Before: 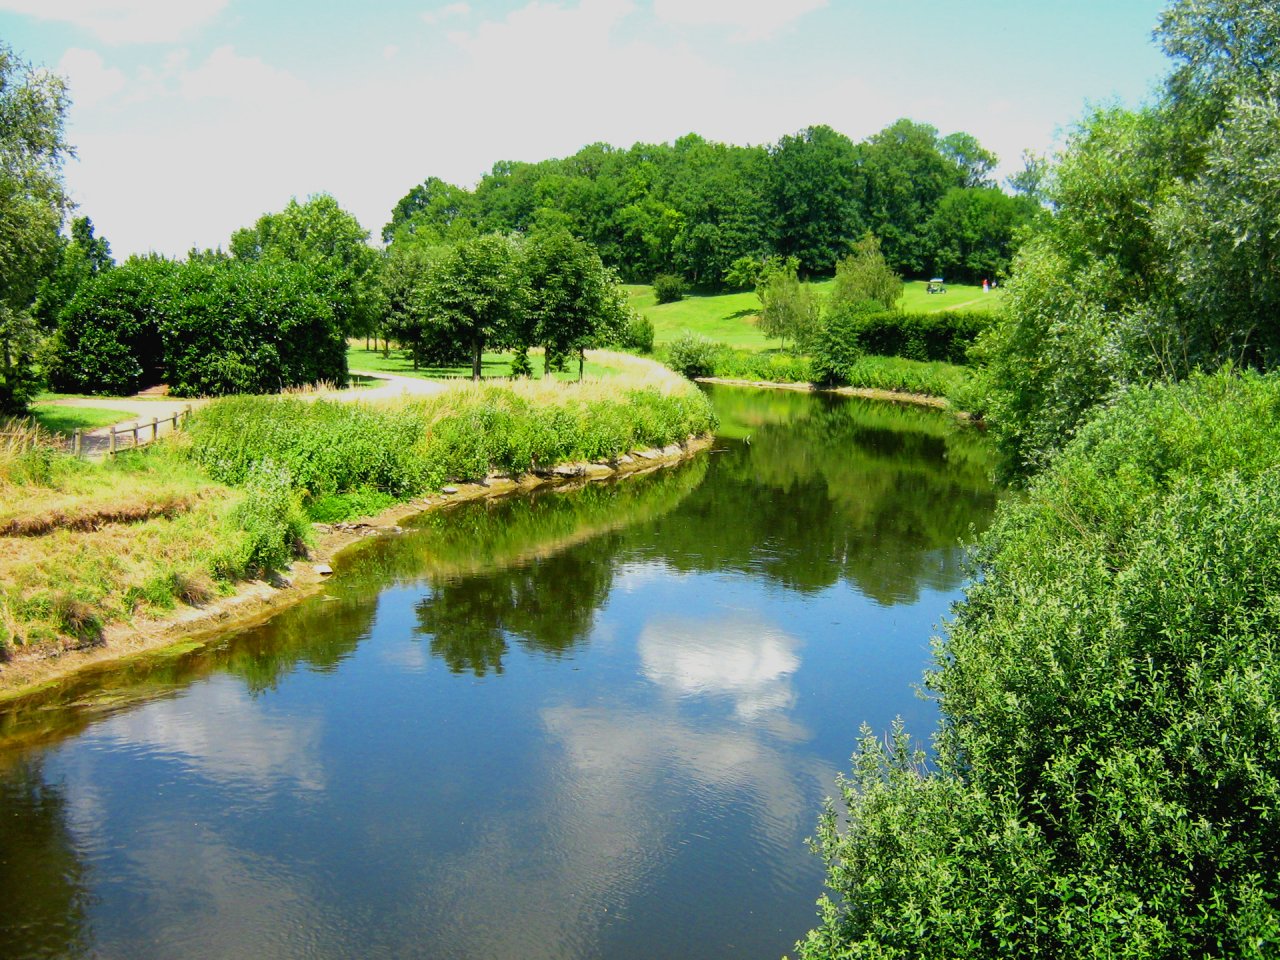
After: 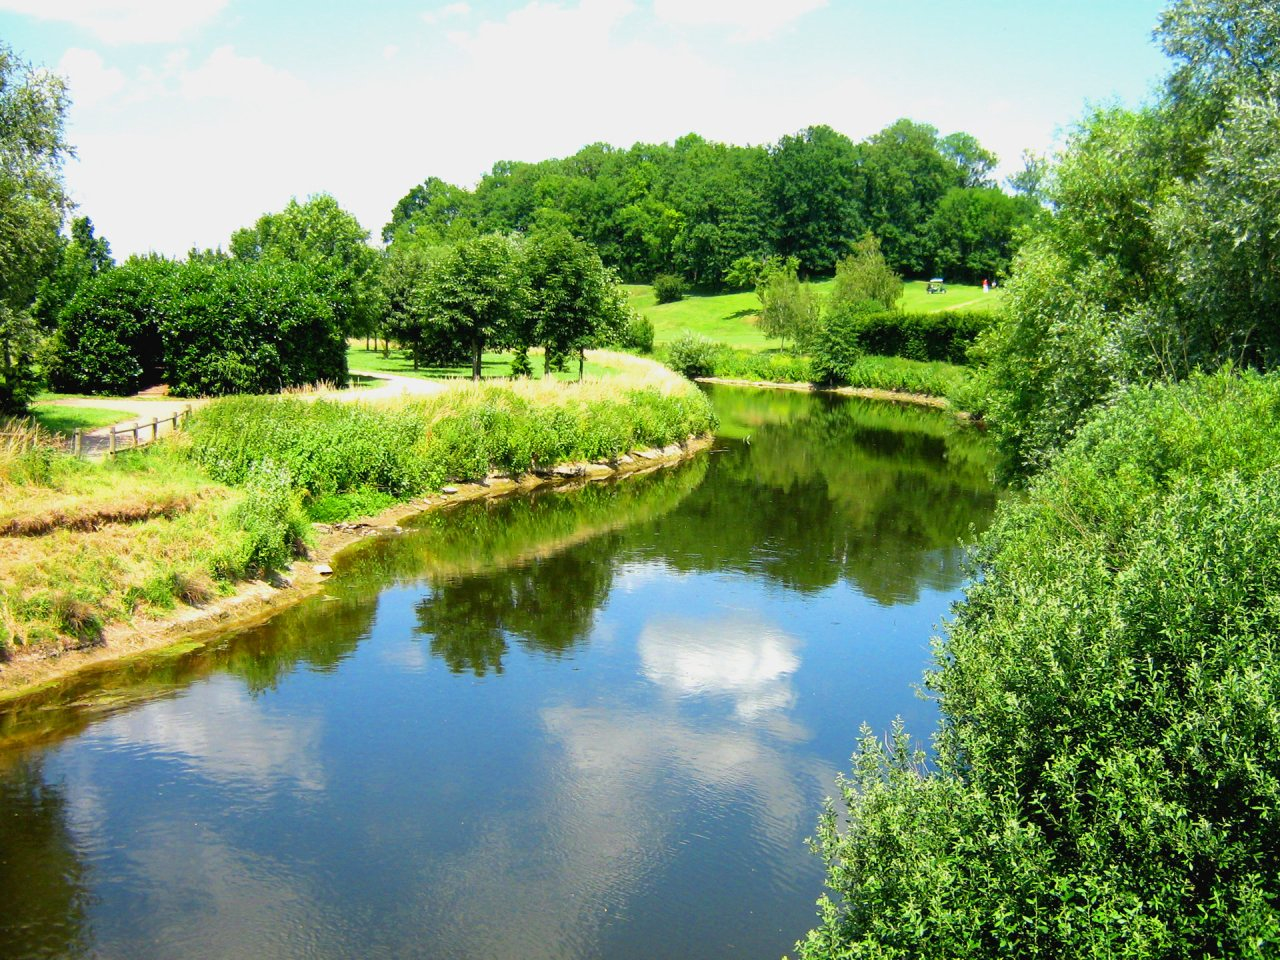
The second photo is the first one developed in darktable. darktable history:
exposure: exposure 0.29 EV, compensate exposure bias true, compensate highlight preservation false
